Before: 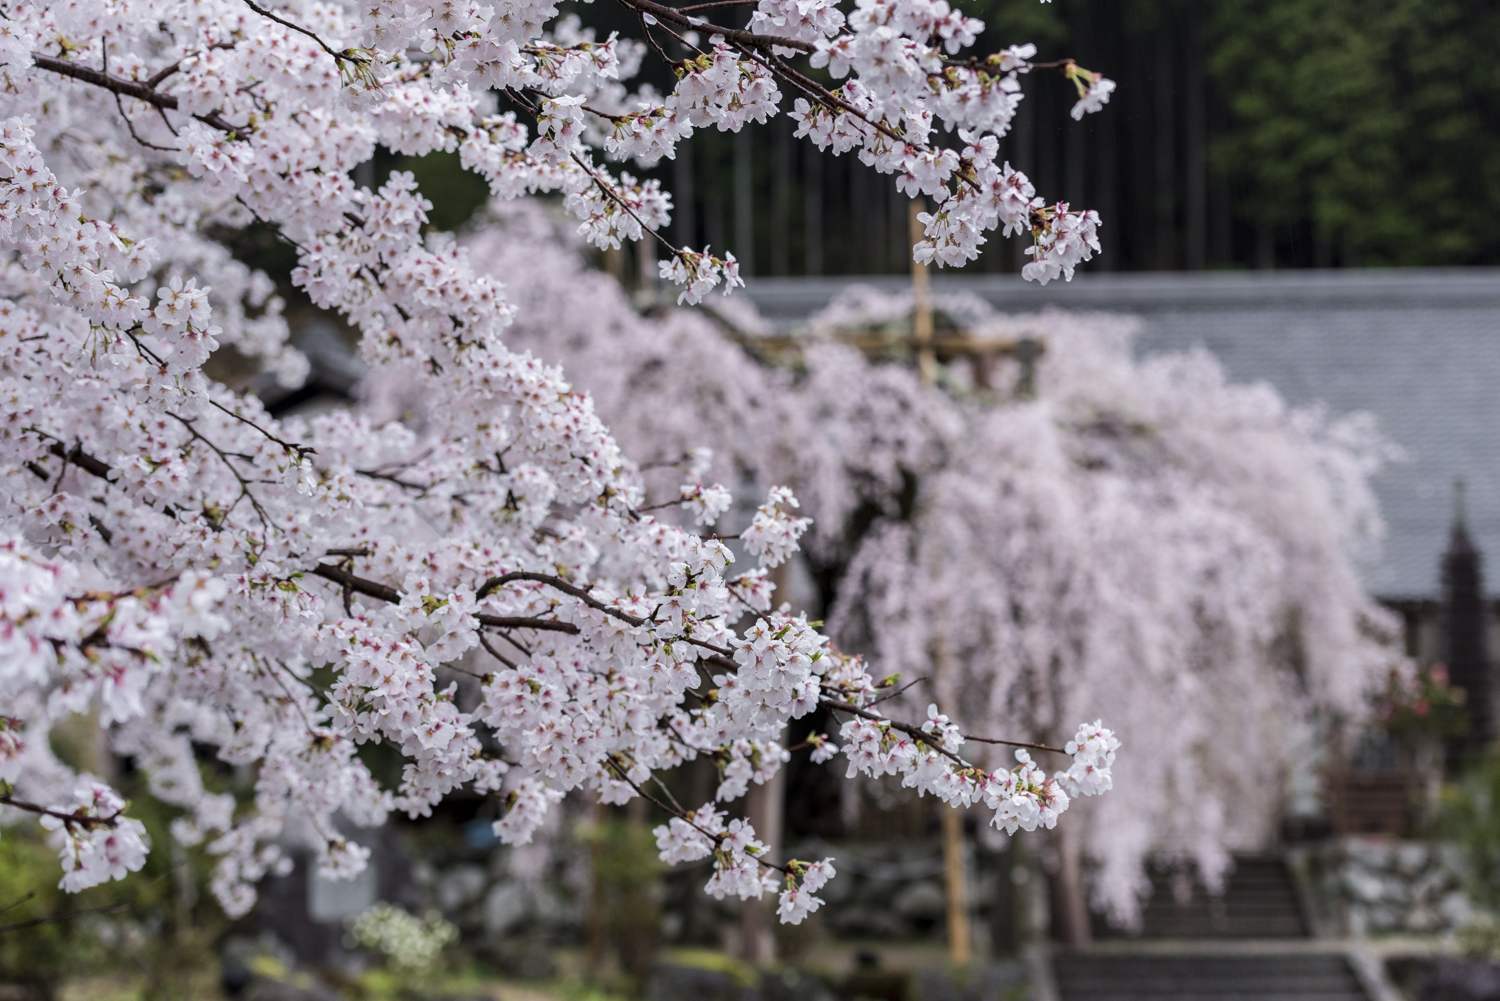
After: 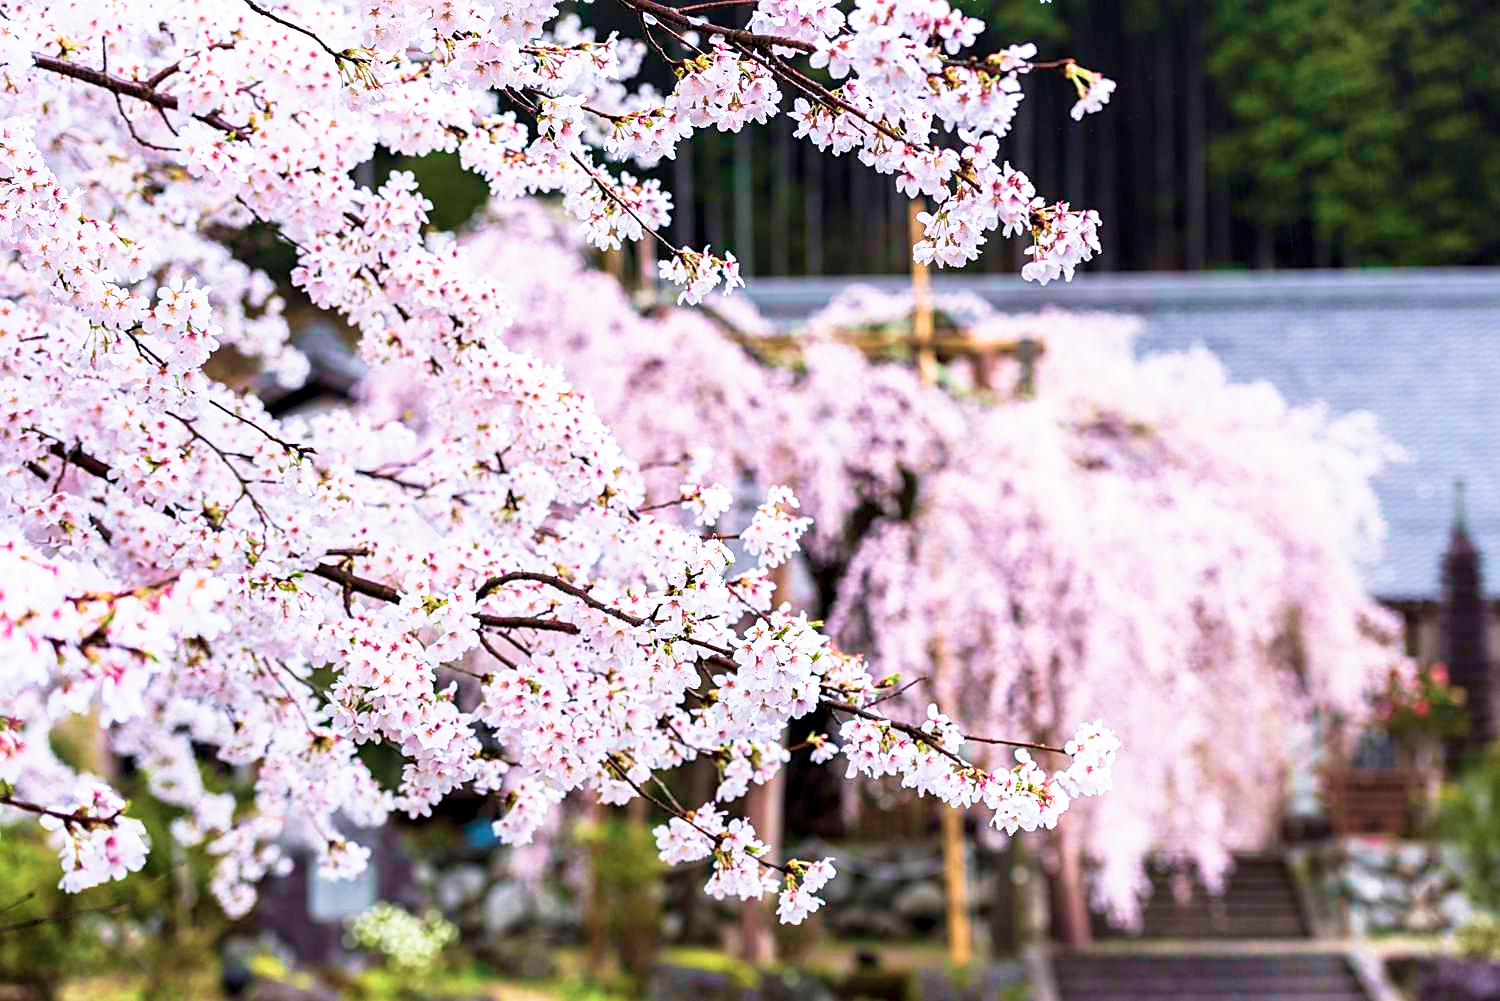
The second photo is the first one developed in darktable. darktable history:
base curve: curves: ch0 [(0, 0) (0.495, 0.917) (1, 1)], preserve colors none
sharpen: on, module defaults
velvia: strength 74%
